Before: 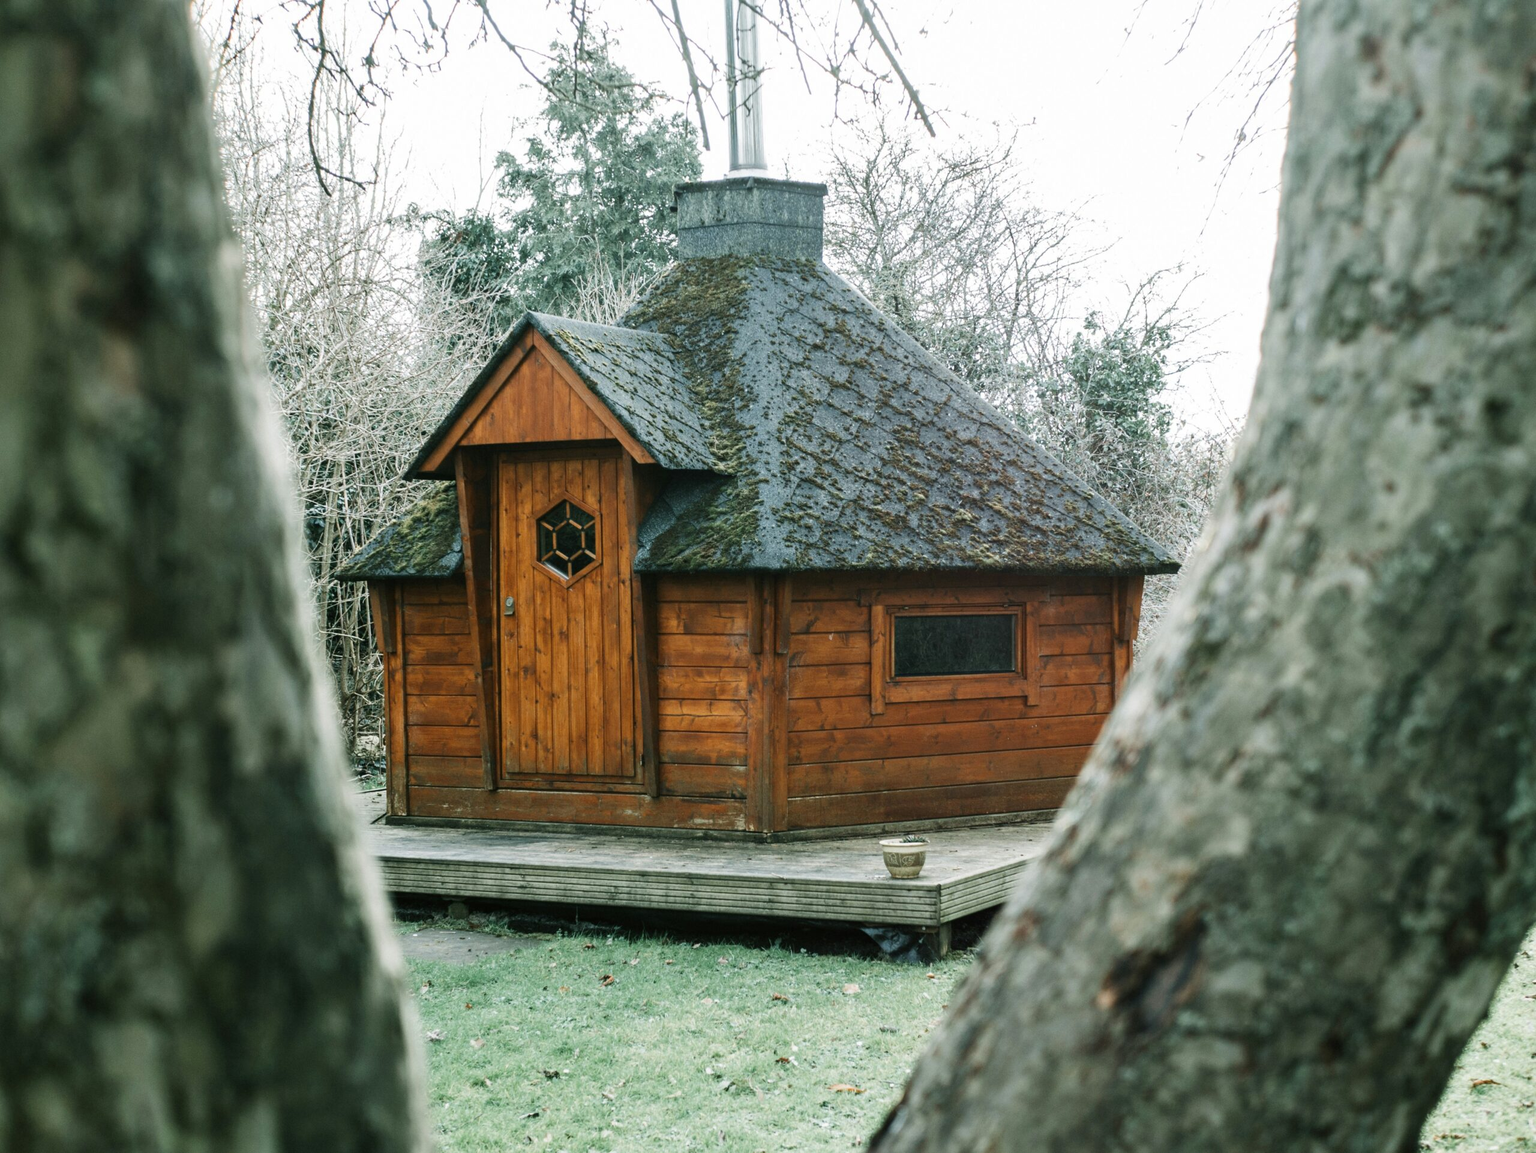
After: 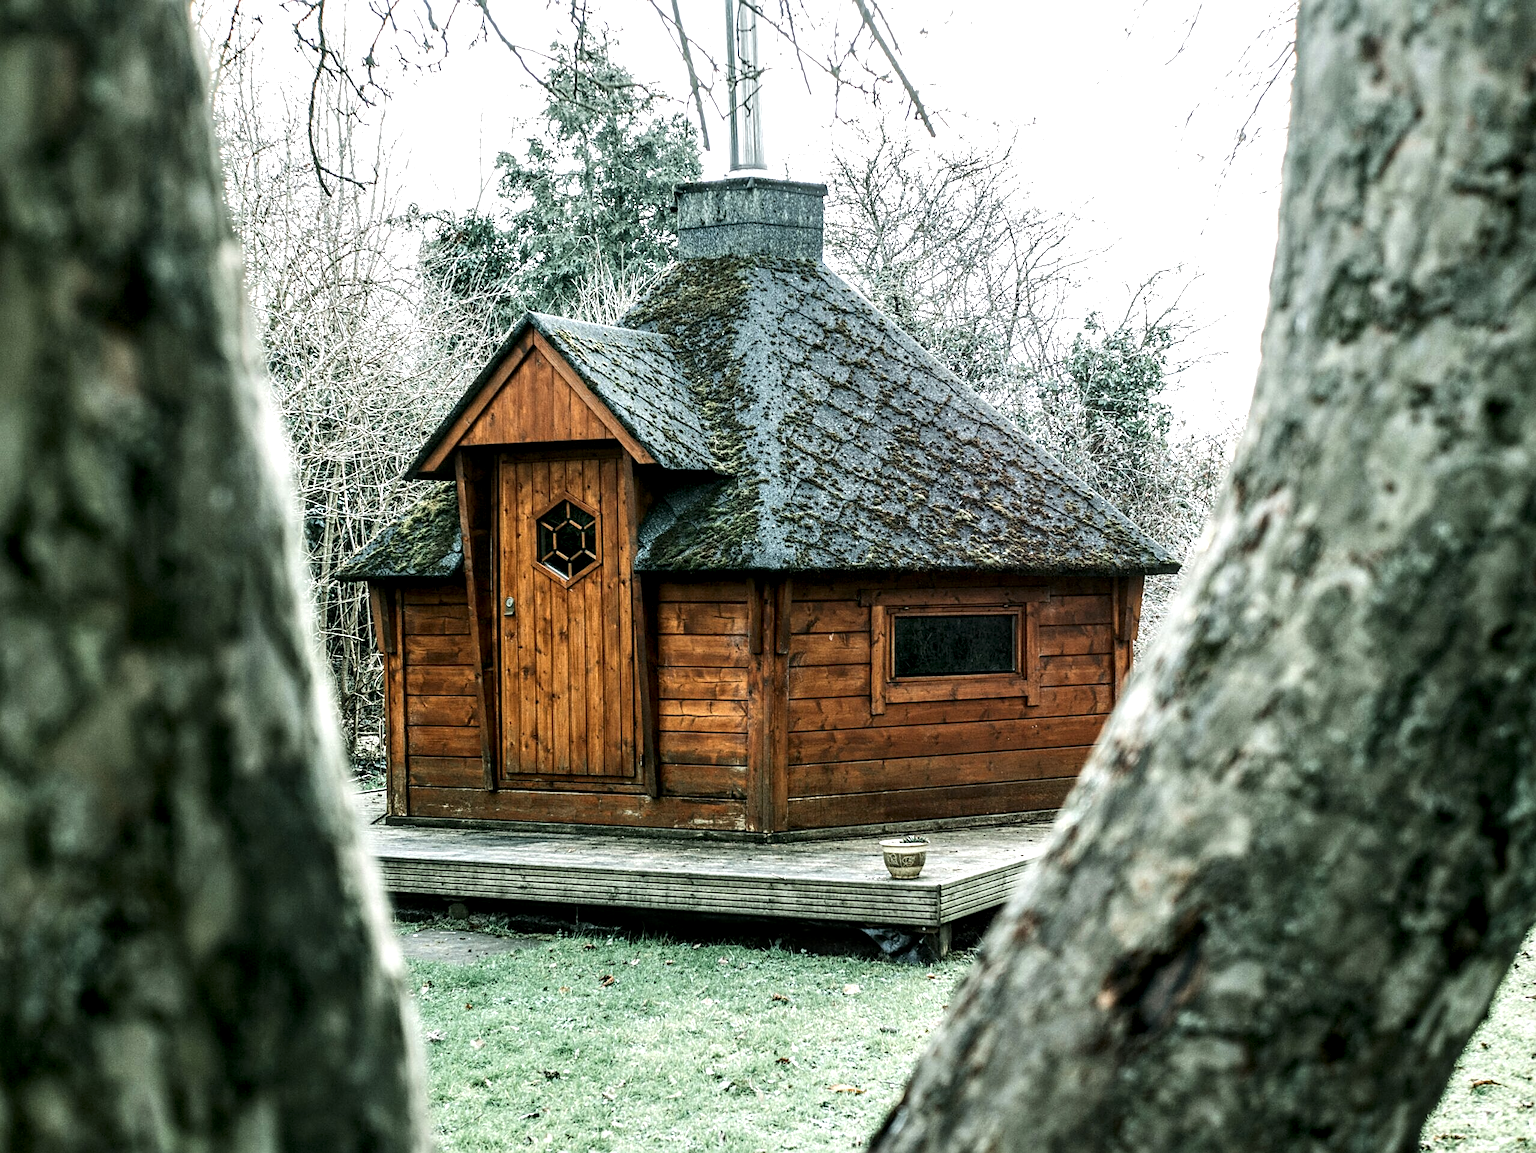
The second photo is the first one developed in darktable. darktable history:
exposure: exposure -0.072 EV, compensate highlight preservation false
tone equalizer: -8 EV -0.417 EV, -7 EV -0.389 EV, -6 EV -0.333 EV, -5 EV -0.222 EV, -3 EV 0.222 EV, -2 EV 0.333 EV, -1 EV 0.389 EV, +0 EV 0.417 EV, edges refinement/feathering 500, mask exposure compensation -1.57 EV, preserve details no
sharpen: on, module defaults
local contrast: detail 160%
